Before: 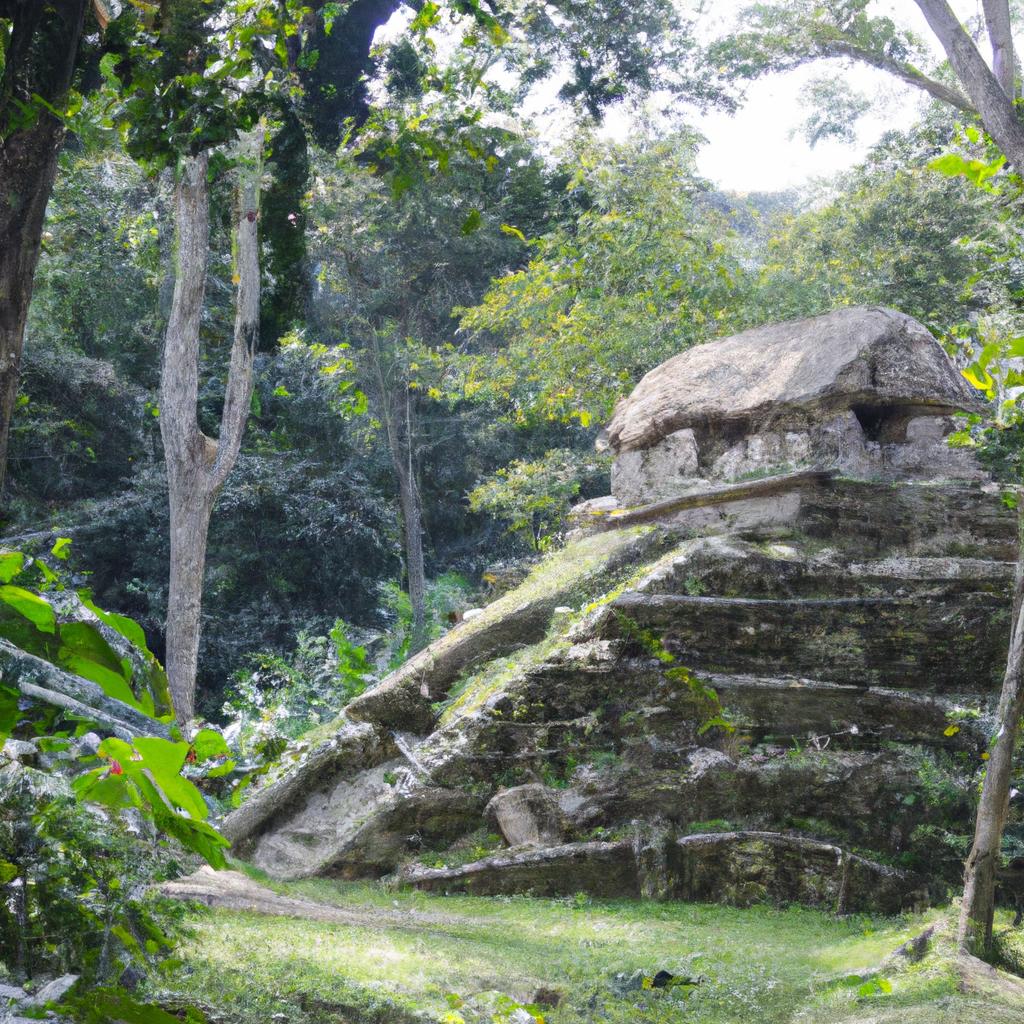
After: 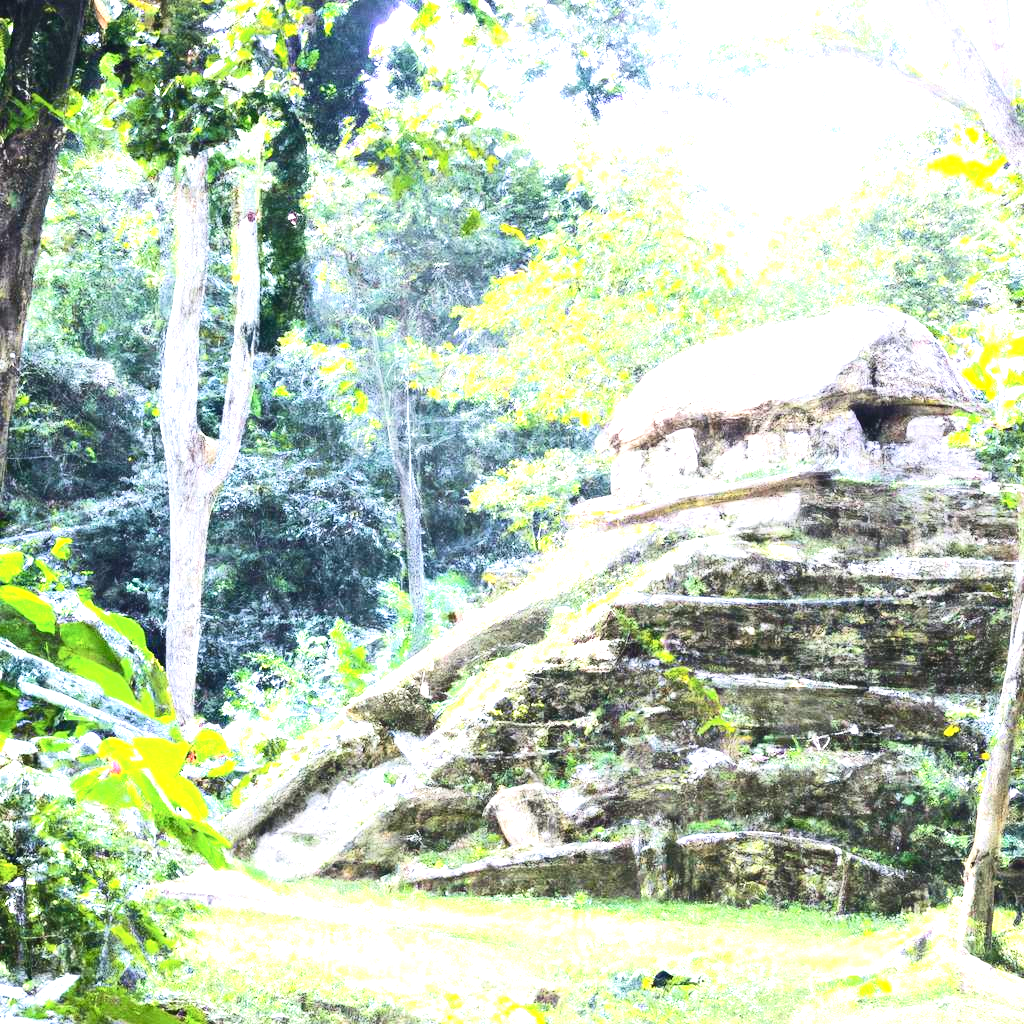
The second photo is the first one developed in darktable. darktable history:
velvia: on, module defaults
contrast brightness saturation: contrast 0.28
exposure: exposure 2 EV, compensate exposure bias true, compensate highlight preservation false
